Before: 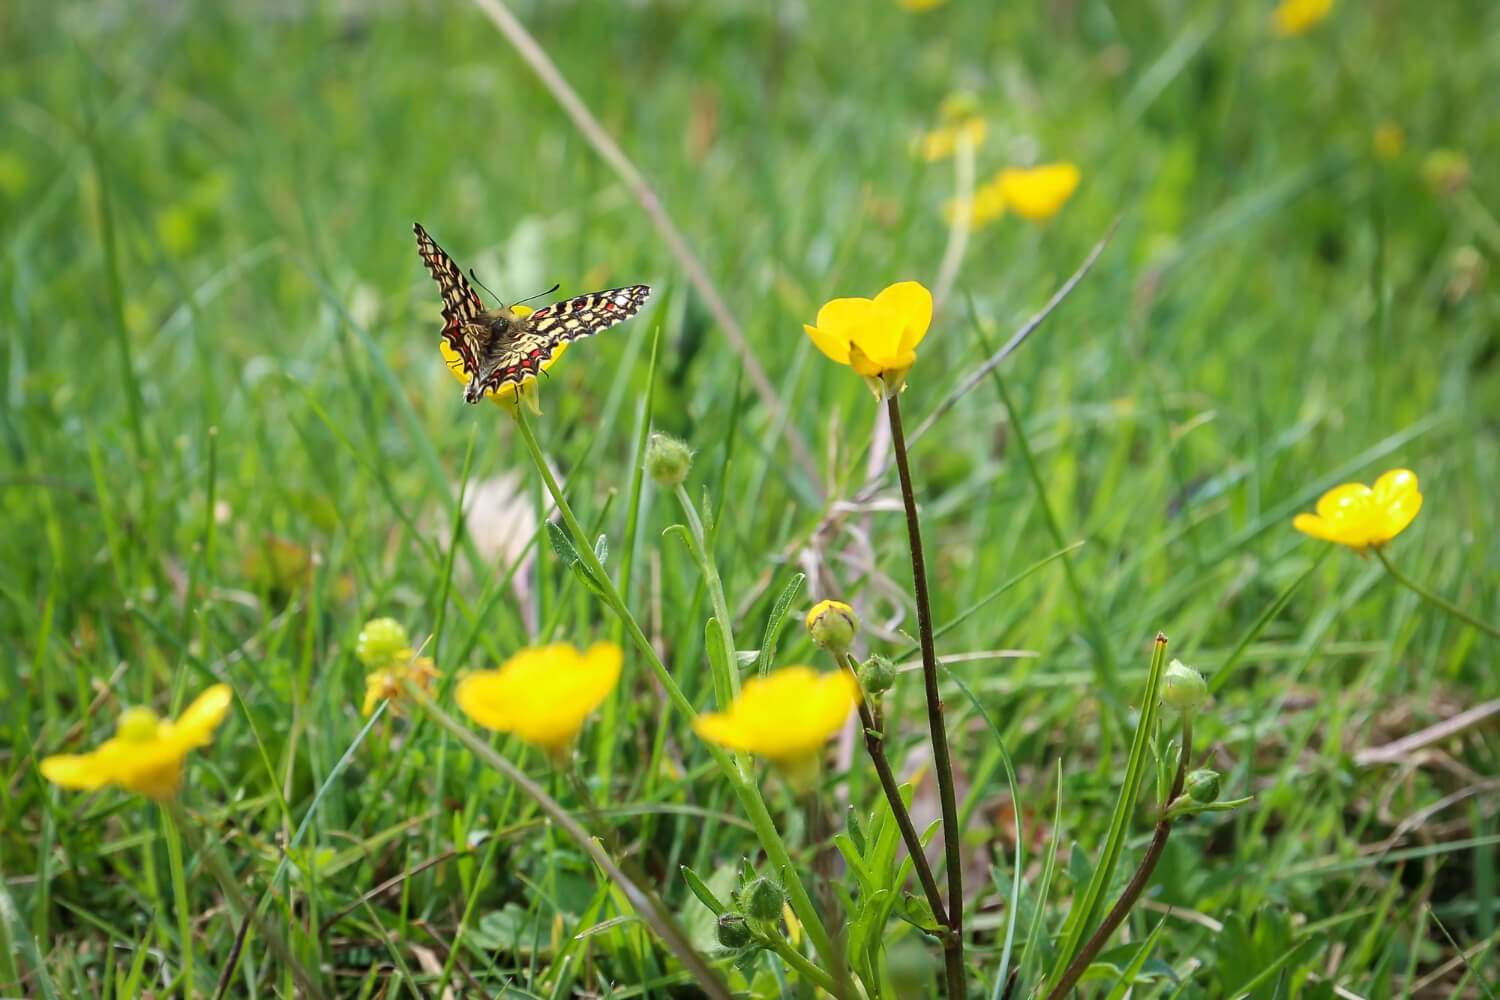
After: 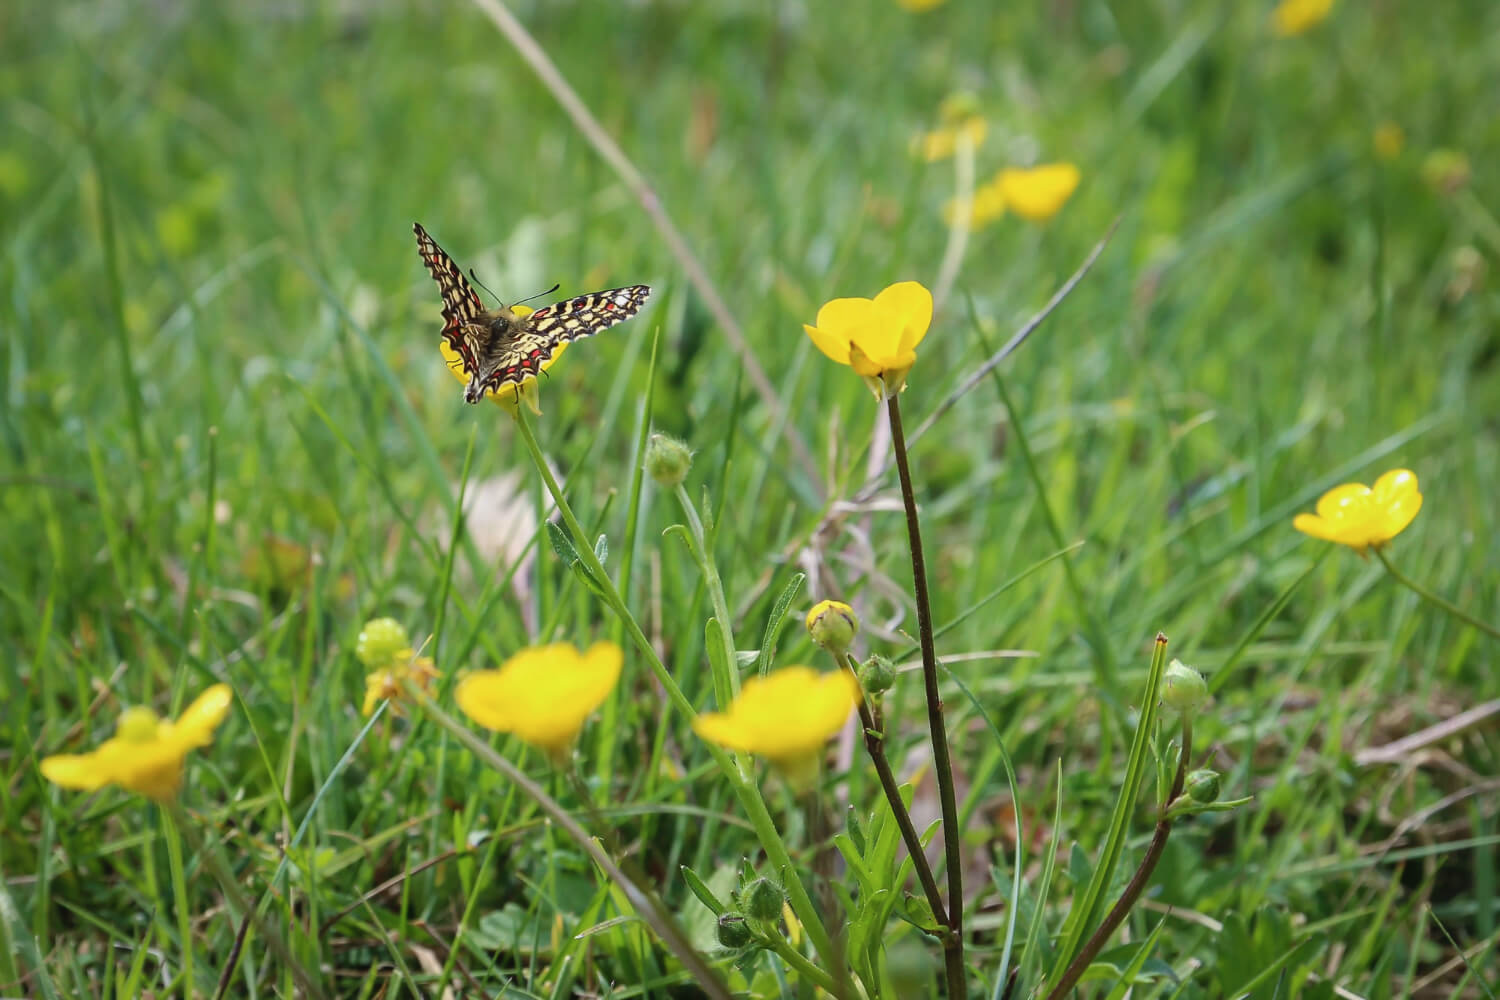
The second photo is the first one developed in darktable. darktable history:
contrast brightness saturation: contrast -0.075, brightness -0.04, saturation -0.109
